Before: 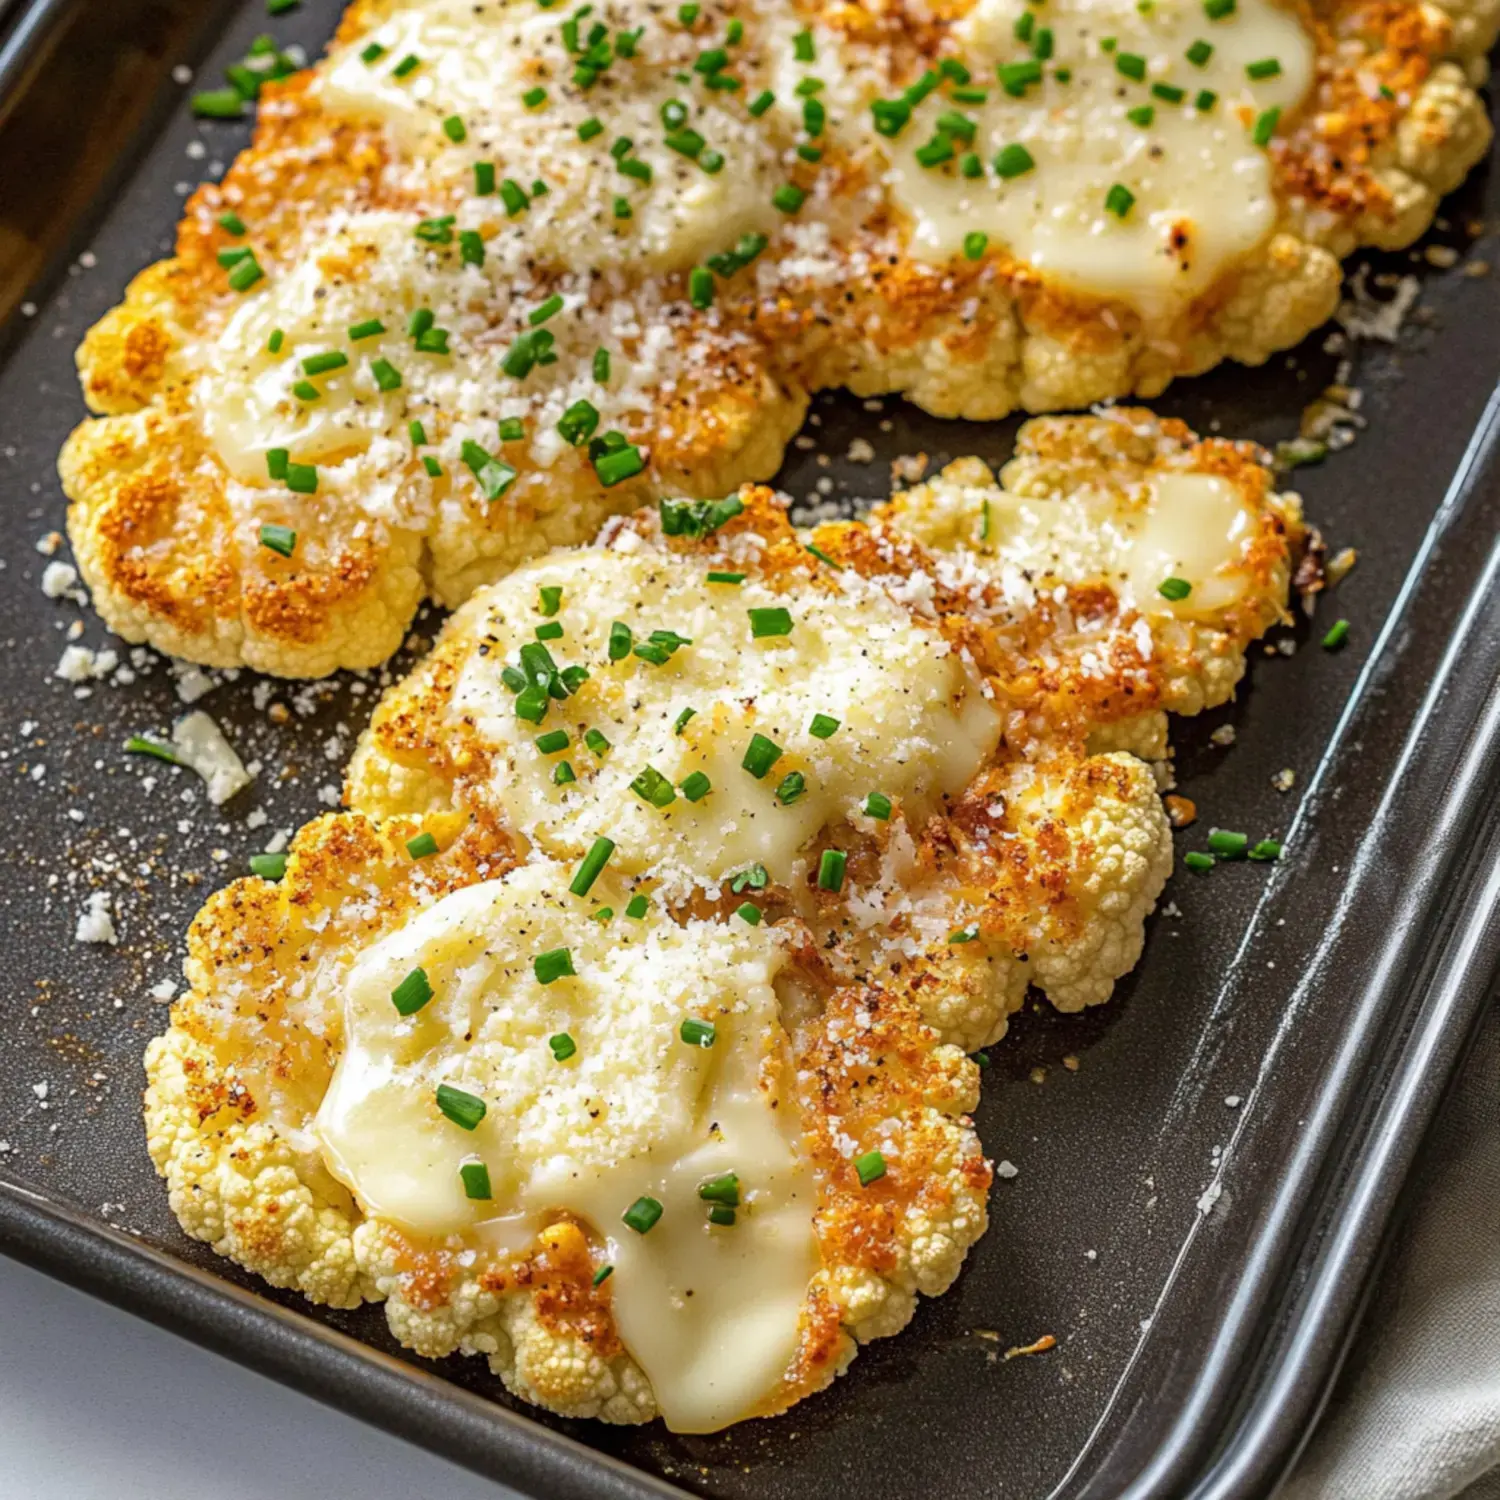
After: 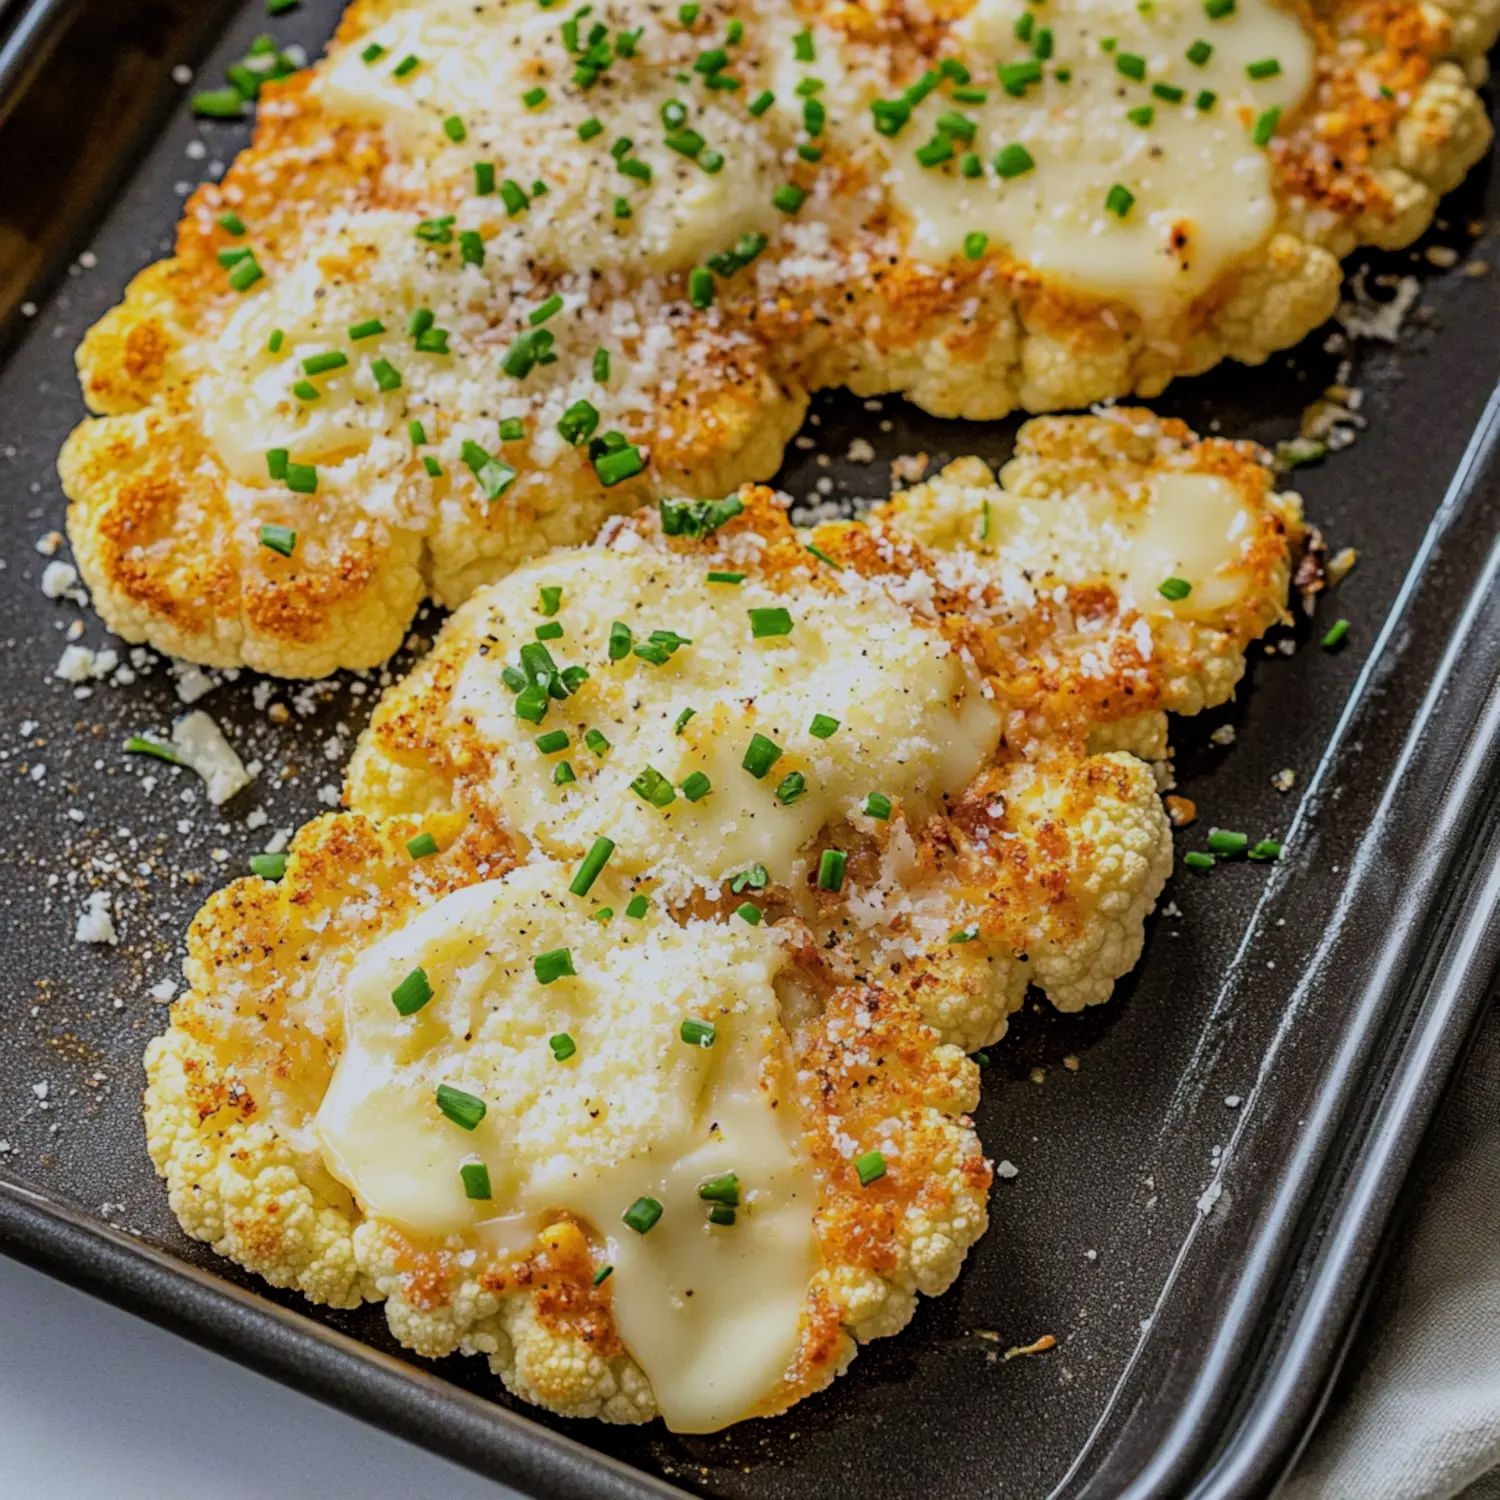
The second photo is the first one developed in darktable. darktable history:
filmic rgb: black relative exposure -7.65 EV, white relative exposure 4.56 EV, hardness 3.61, color science v6 (2022)
white balance: red 0.976, blue 1.04
